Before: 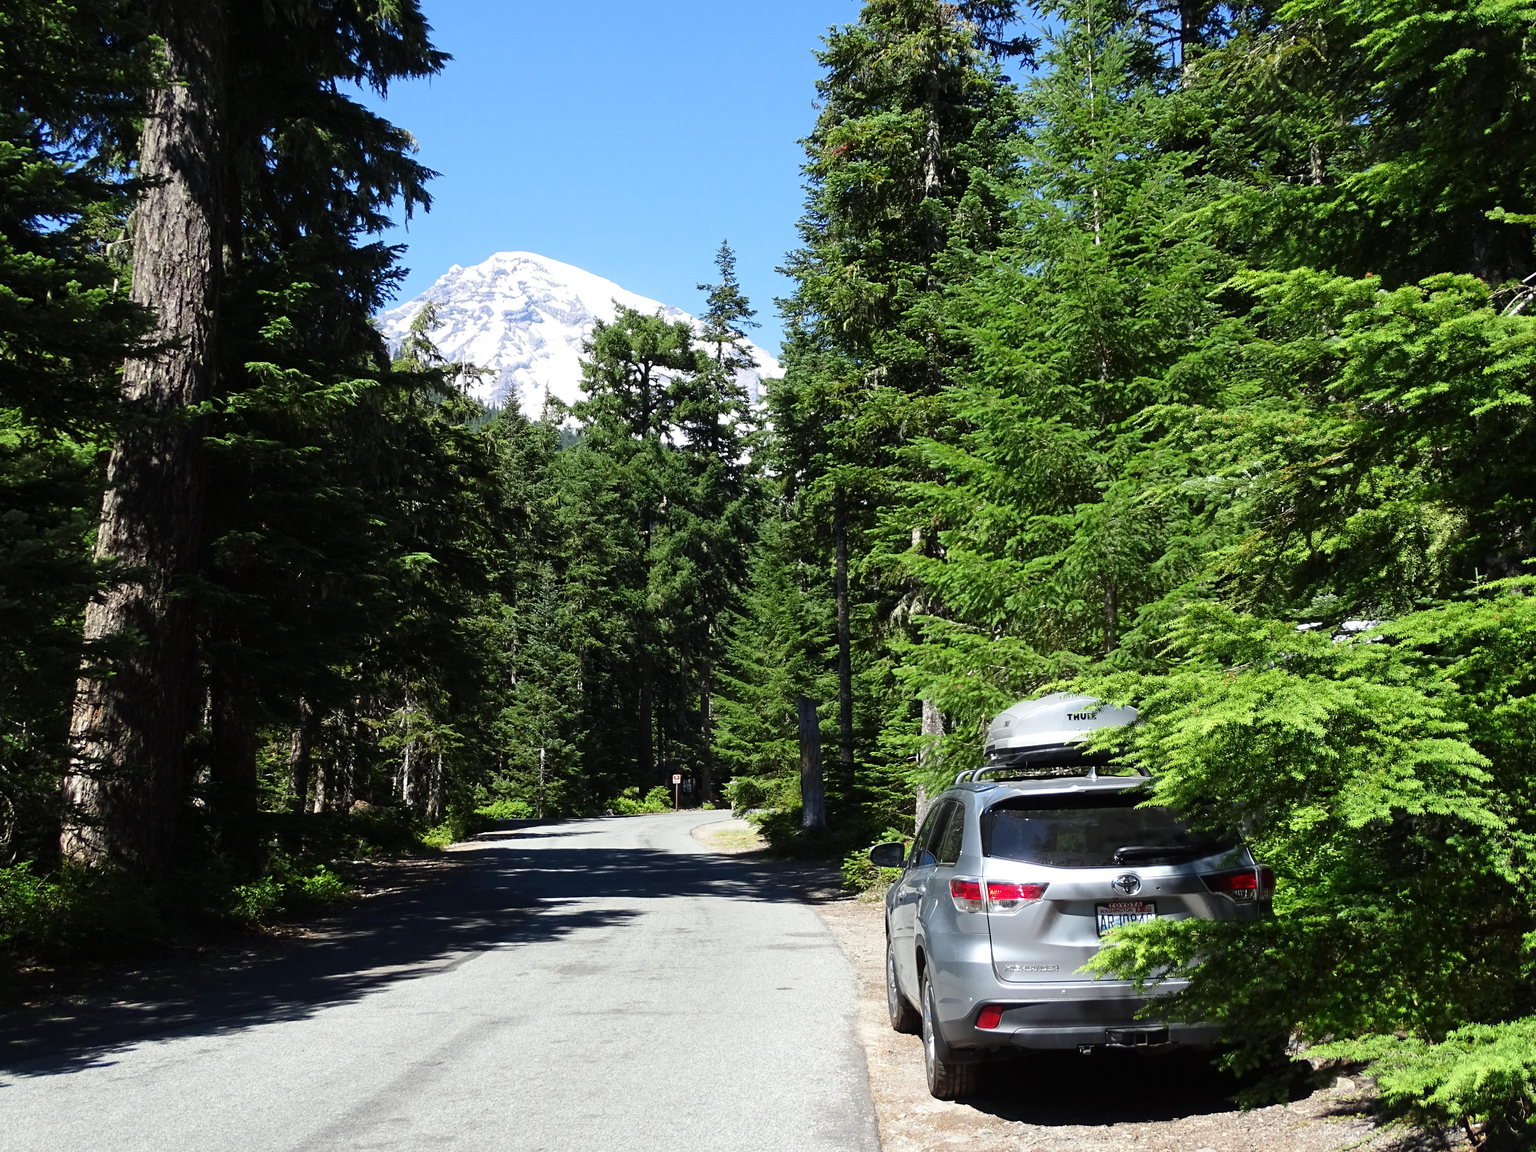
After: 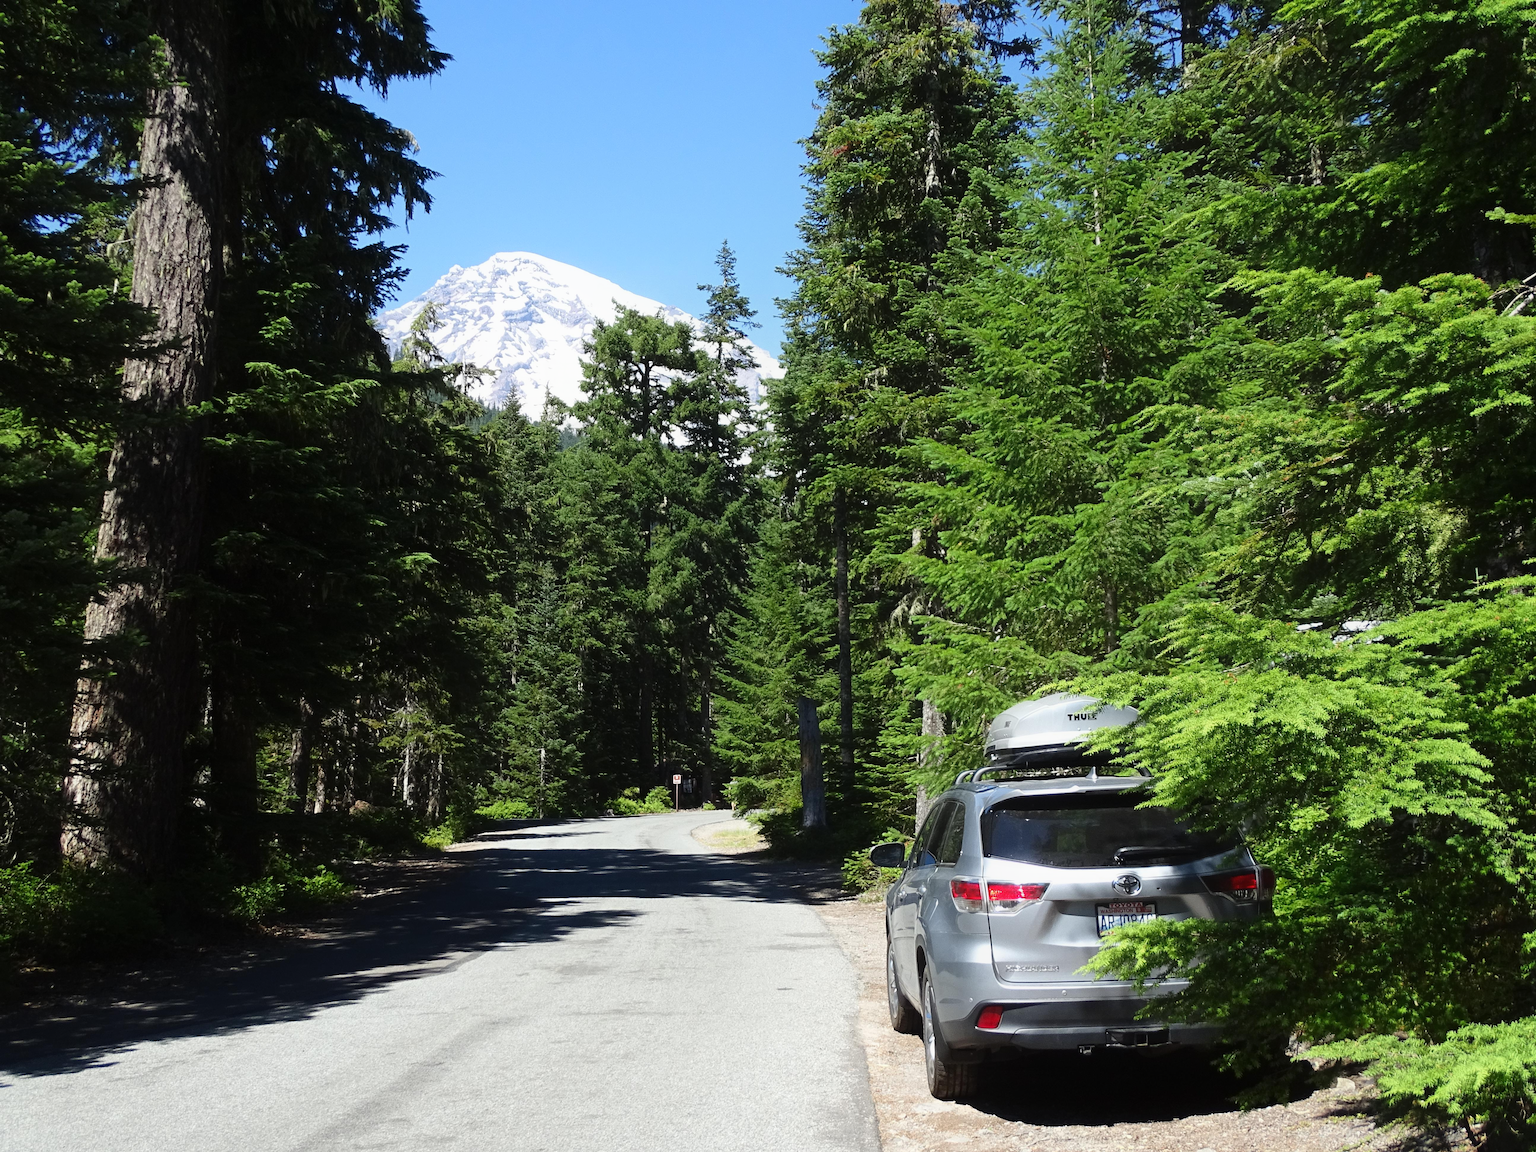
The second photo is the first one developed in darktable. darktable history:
contrast equalizer: octaves 7, y [[0.6 ×6], [0.55 ×6], [0 ×6], [0 ×6], [0 ×6]], mix -0.303
